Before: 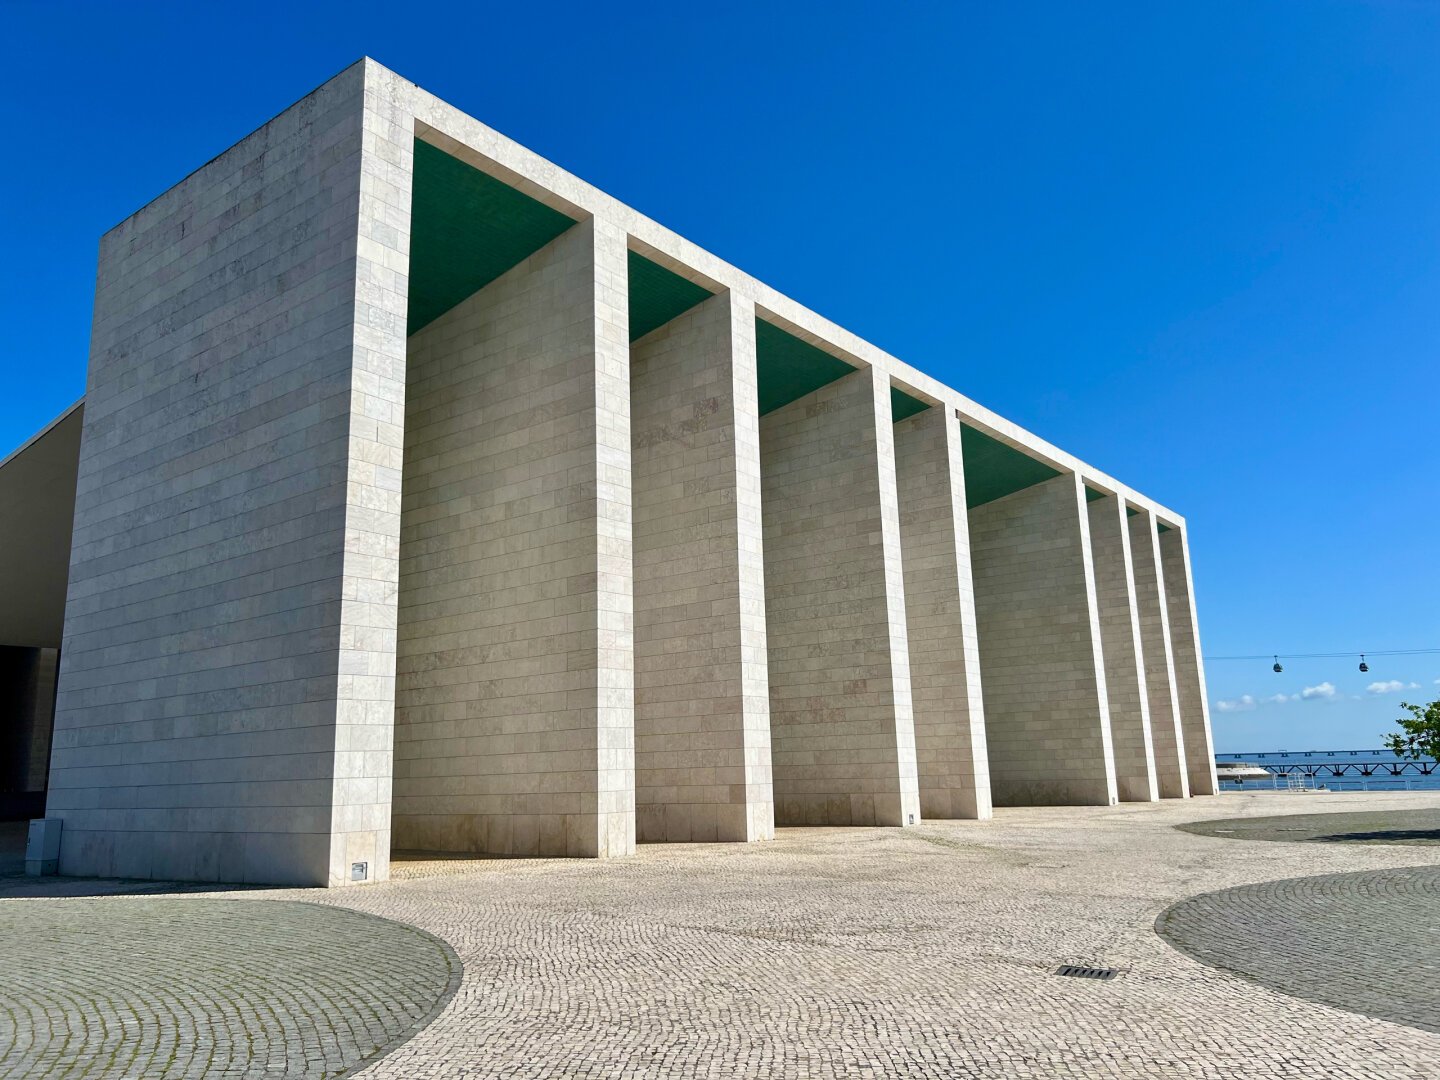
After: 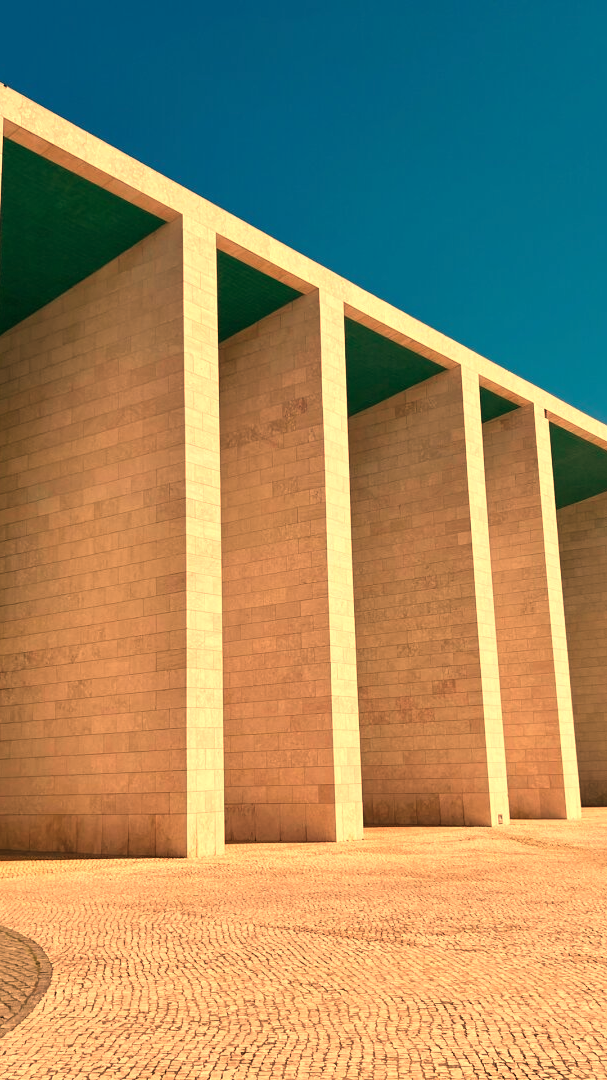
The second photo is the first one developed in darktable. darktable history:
white balance: red 1.467, blue 0.684
crop: left 28.583%, right 29.231%
